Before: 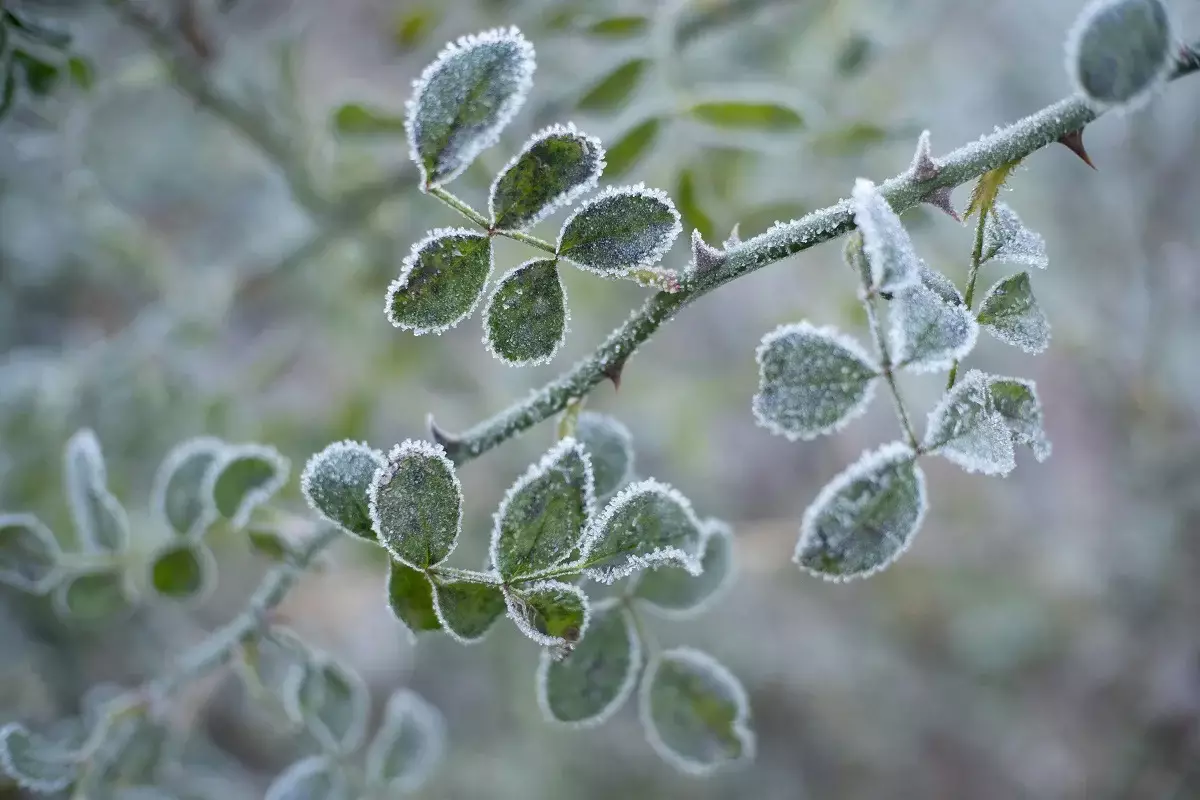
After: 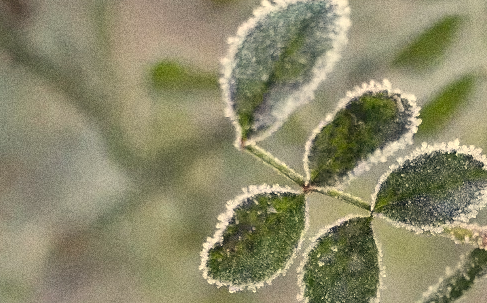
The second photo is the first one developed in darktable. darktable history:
white balance: red 1.138, green 0.996, blue 0.812
grain: coarseness 0.09 ISO, strength 40%
crop: left 15.452%, top 5.459%, right 43.956%, bottom 56.62%
